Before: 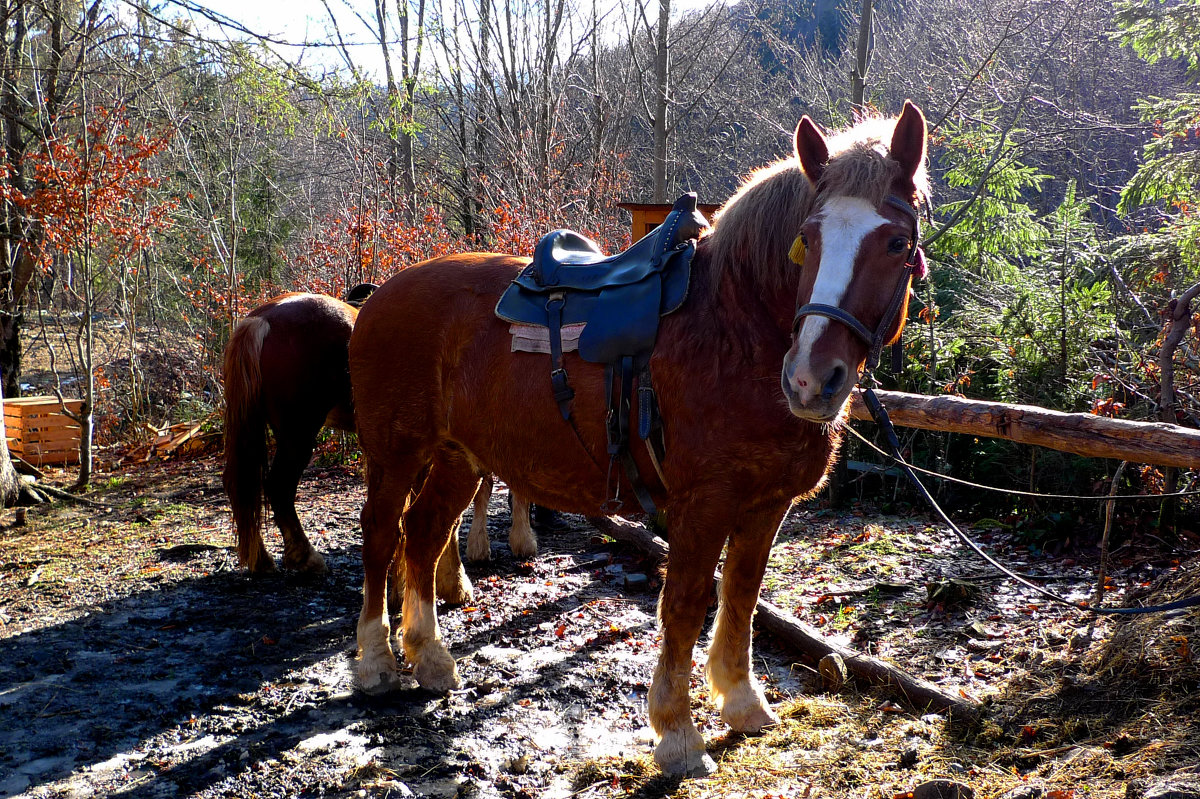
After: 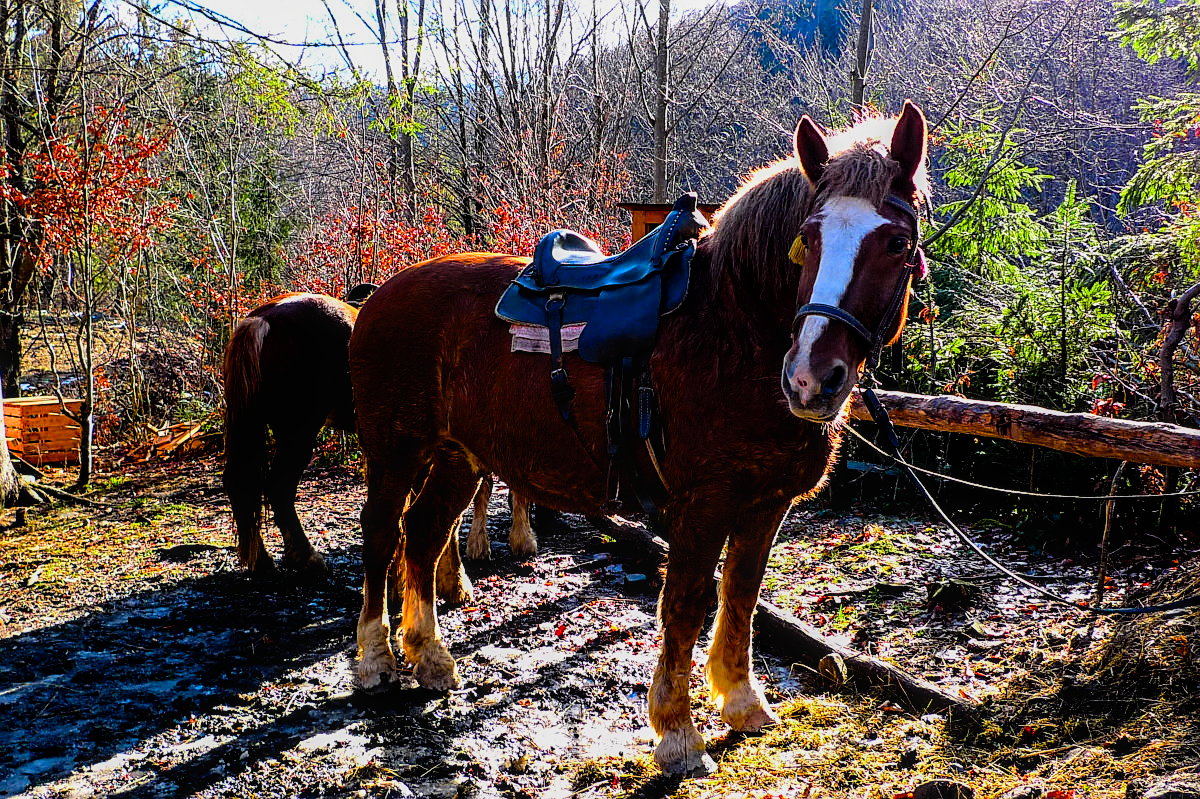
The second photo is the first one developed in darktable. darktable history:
color correction: highlights b* 0.042, saturation 1.33
filmic rgb: black relative exposure -8.03 EV, white relative exposure 4.04 EV, hardness 4.21, contrast 1.366
local contrast: detail 130%
color balance rgb: perceptual saturation grading › global saturation 13.217%, global vibrance 33.833%
sharpen: on, module defaults
exposure: exposure 0.216 EV, compensate highlight preservation false
